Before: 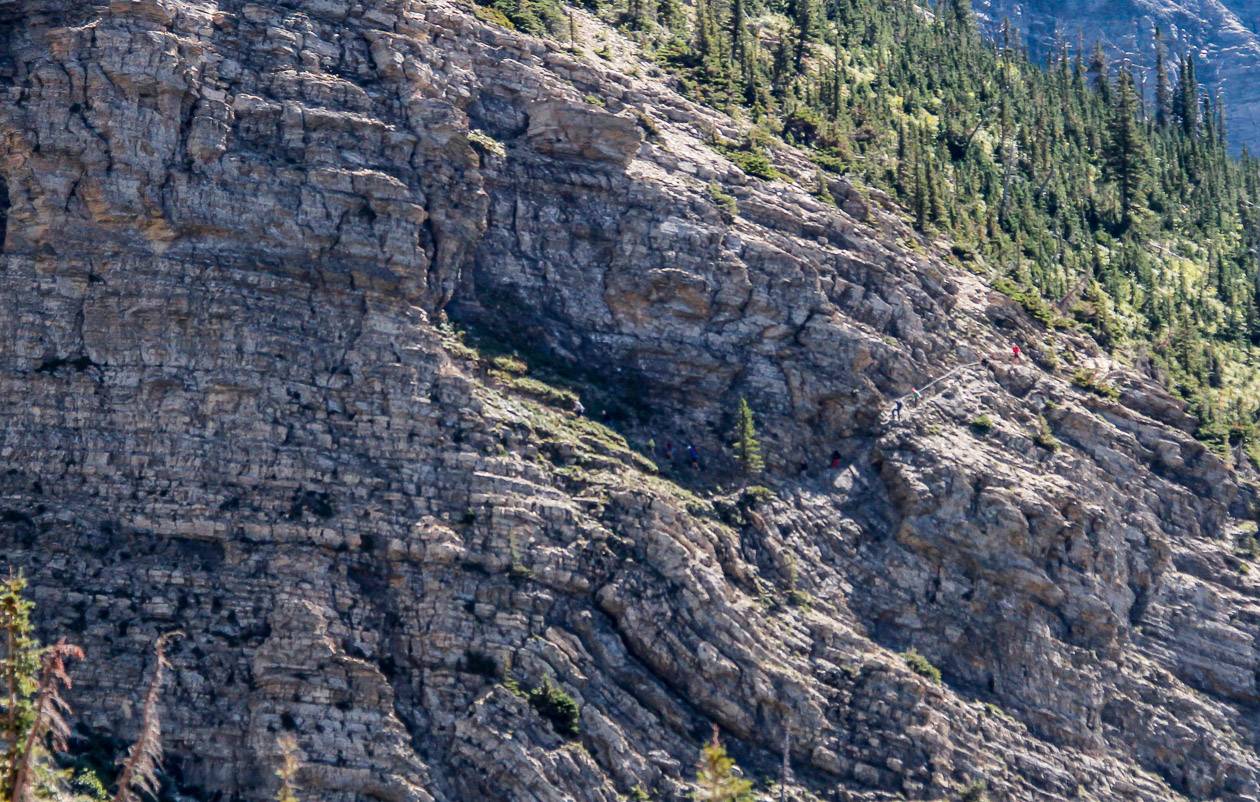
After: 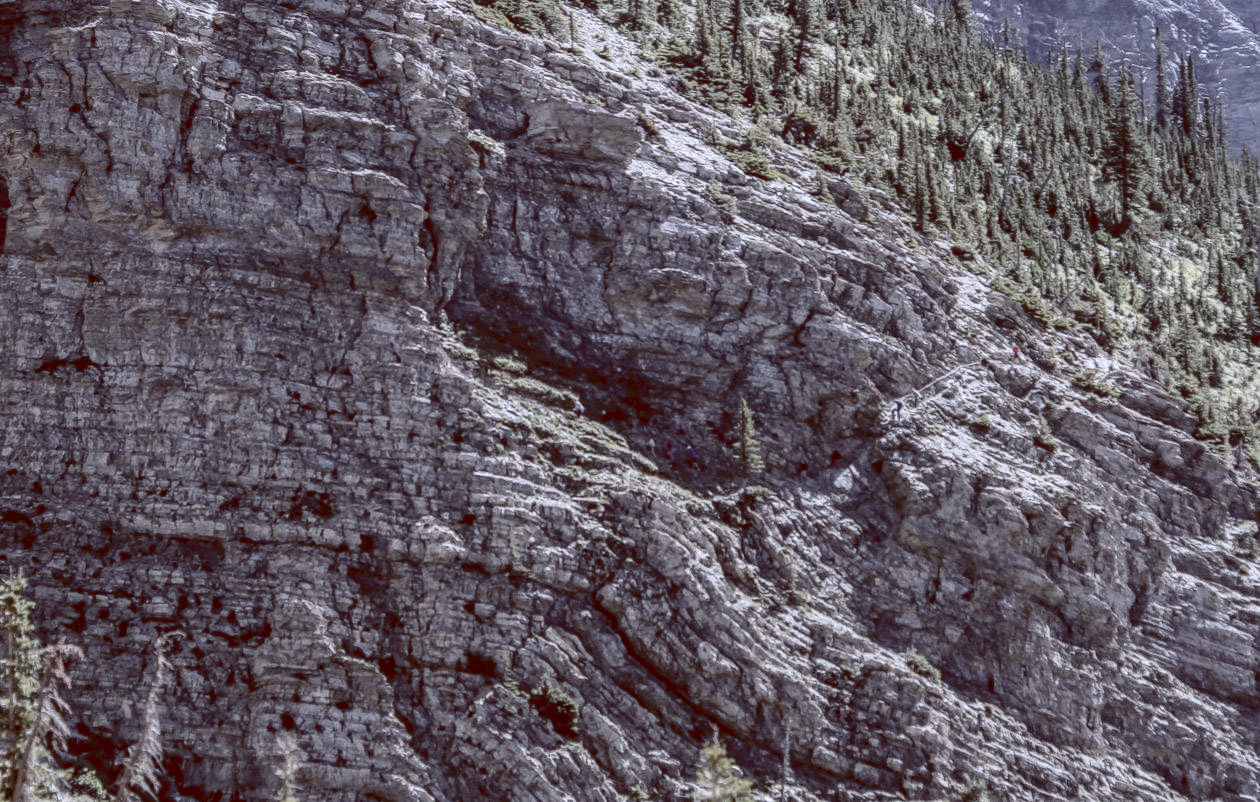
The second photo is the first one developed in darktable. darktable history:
white balance: red 0.871, blue 1.249
color balance rgb: shadows lift › luminance 1%, shadows lift › chroma 0.2%, shadows lift › hue 20°, power › luminance 1%, power › chroma 0.4%, power › hue 34°, highlights gain › luminance 0.8%, highlights gain › chroma 0.4%, highlights gain › hue 44°, global offset › chroma 0.4%, global offset › hue 34°, white fulcrum 0.08 EV, linear chroma grading › shadows -7%, linear chroma grading › highlights -7%, linear chroma grading › global chroma -10%, linear chroma grading › mid-tones -8%, perceptual saturation grading › global saturation -28%, perceptual saturation grading › highlights -20%, perceptual saturation grading › mid-tones -24%, perceptual saturation grading › shadows -24%, perceptual brilliance grading › global brilliance -1%, perceptual brilliance grading › highlights -1%, perceptual brilliance grading › mid-tones -1%, perceptual brilliance grading › shadows -1%, global vibrance -17%, contrast -6%
local contrast: on, module defaults
